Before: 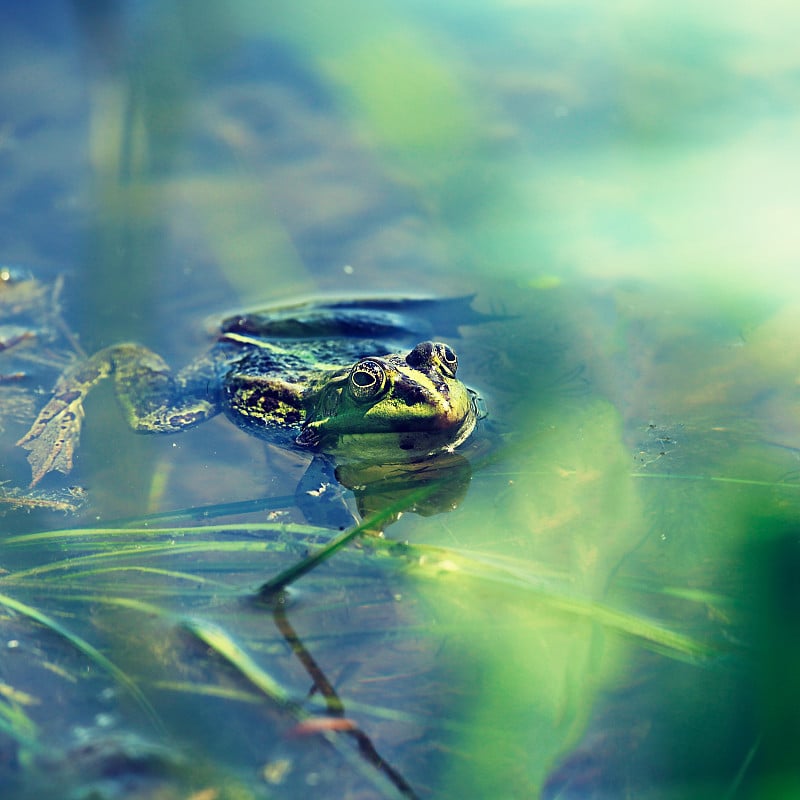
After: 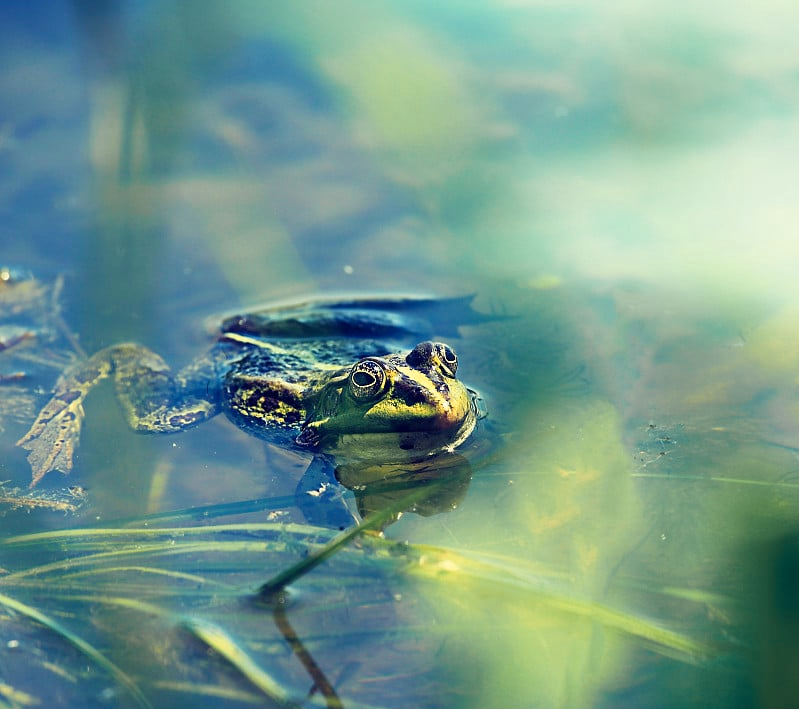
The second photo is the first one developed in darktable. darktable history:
crop and rotate: top 0%, bottom 11.348%
color zones: curves: ch1 [(0.309, 0.524) (0.41, 0.329) (0.508, 0.509)]; ch2 [(0.25, 0.457) (0.75, 0.5)]
